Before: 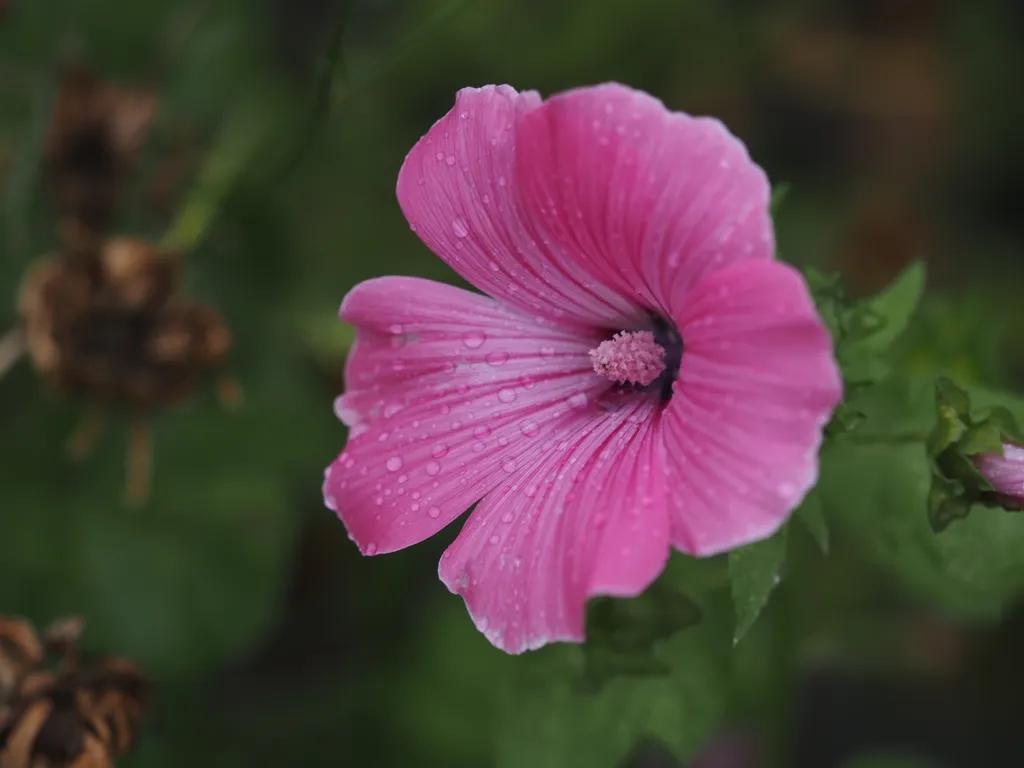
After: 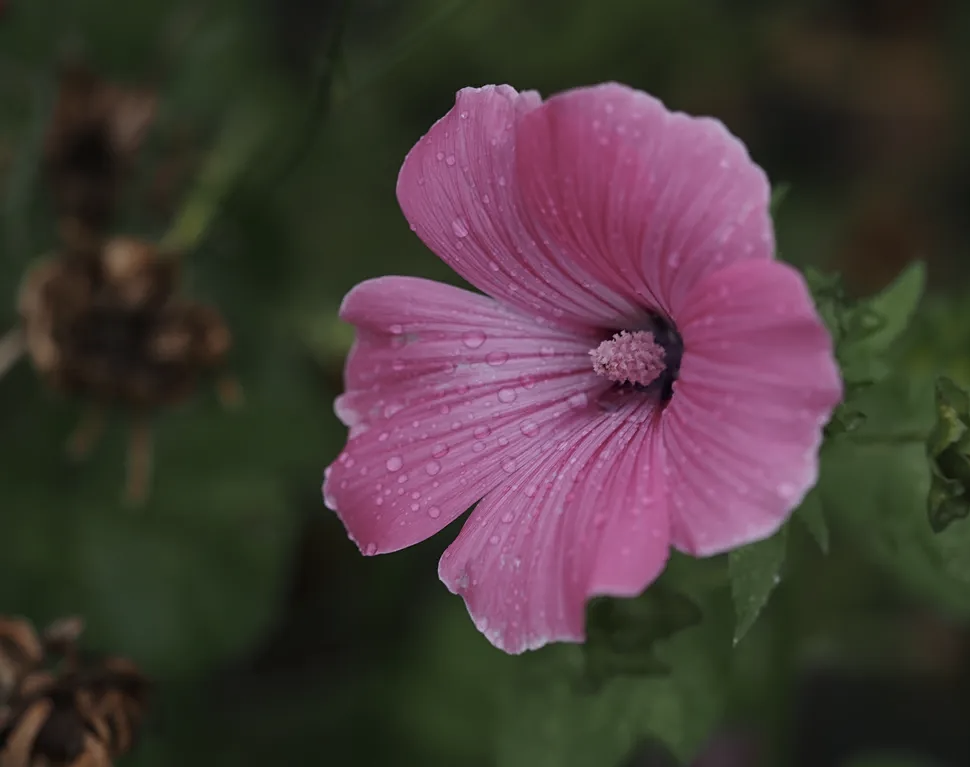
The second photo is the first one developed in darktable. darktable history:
crop and rotate: left 0%, right 5.177%
sharpen: amount 0.206
exposure: black level correction 0.002, exposure -0.204 EV, compensate exposure bias true, compensate highlight preservation false
contrast brightness saturation: contrast 0.057, brightness -0.01, saturation -0.248
